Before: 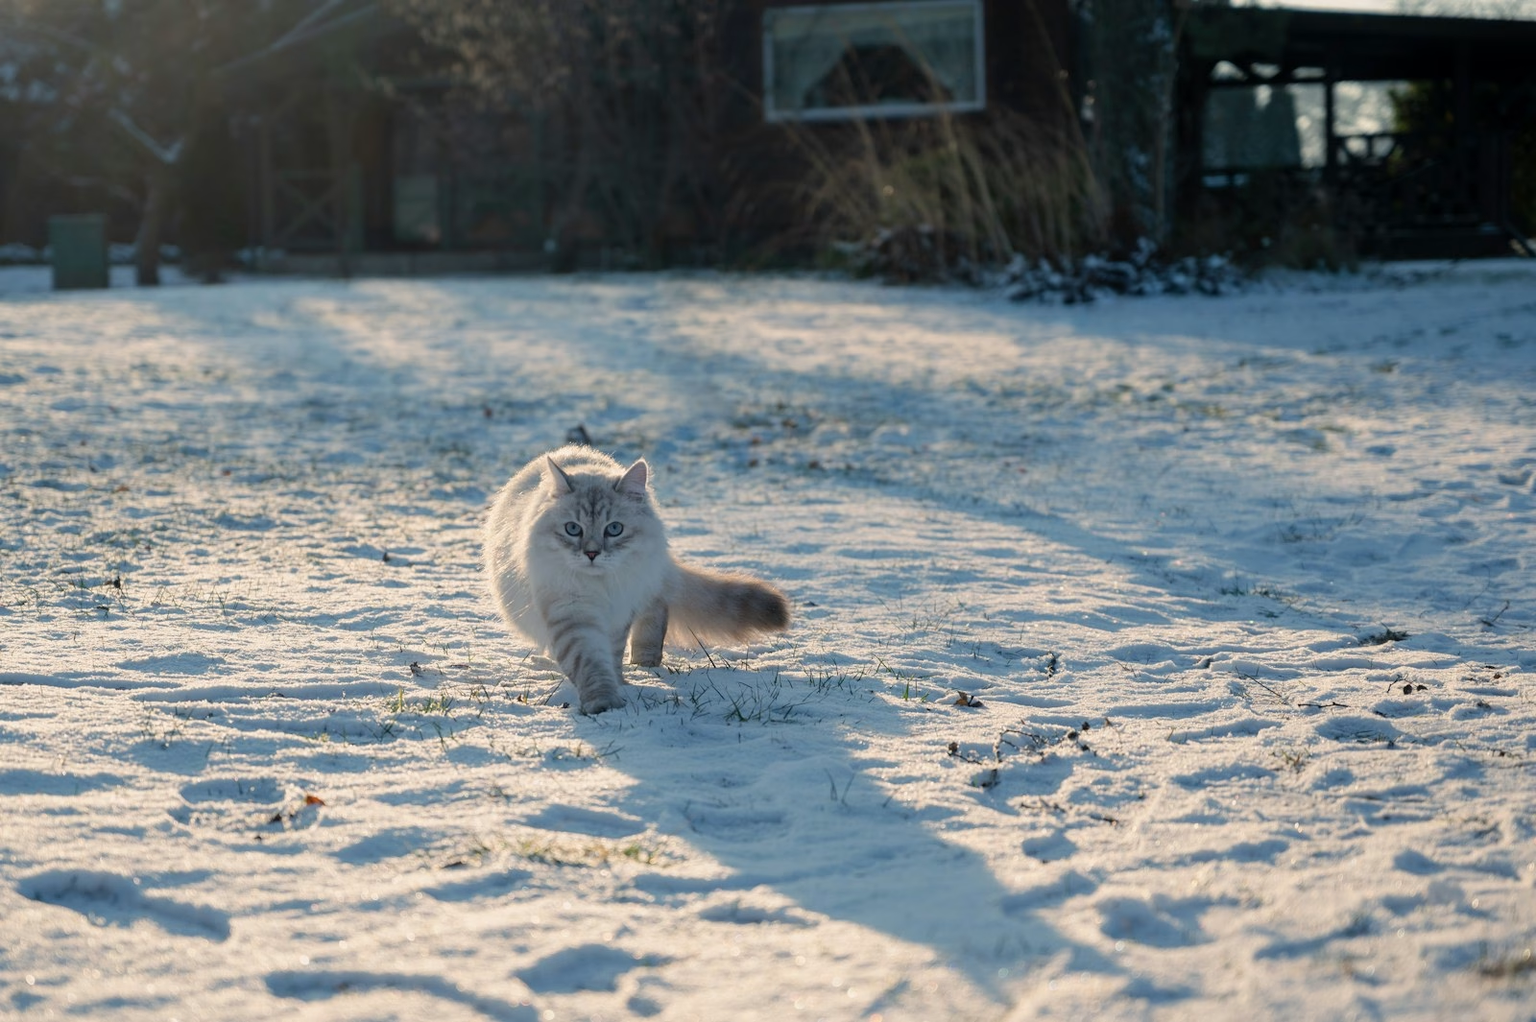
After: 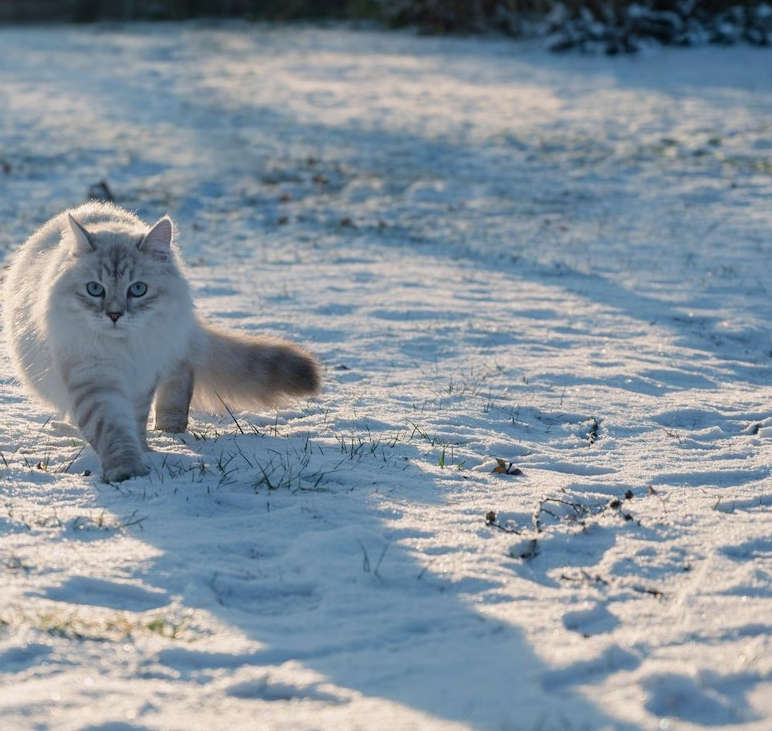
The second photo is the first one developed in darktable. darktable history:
crop: left 31.379%, top 24.658%, right 20.326%, bottom 6.628%
white balance: red 0.983, blue 1.036
